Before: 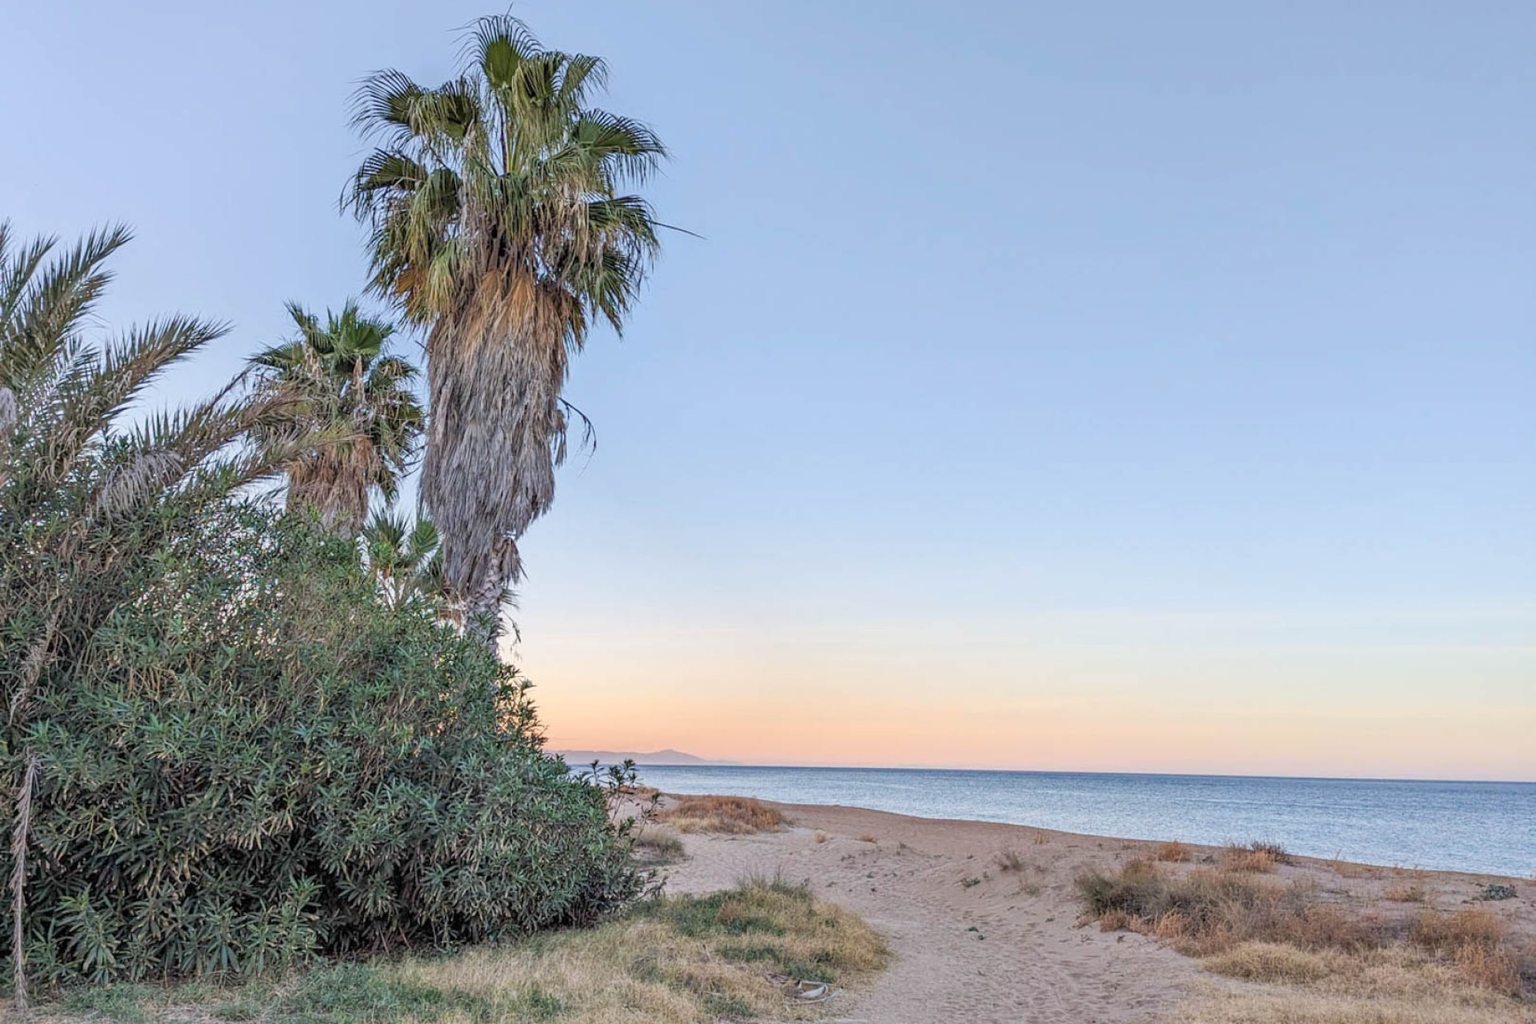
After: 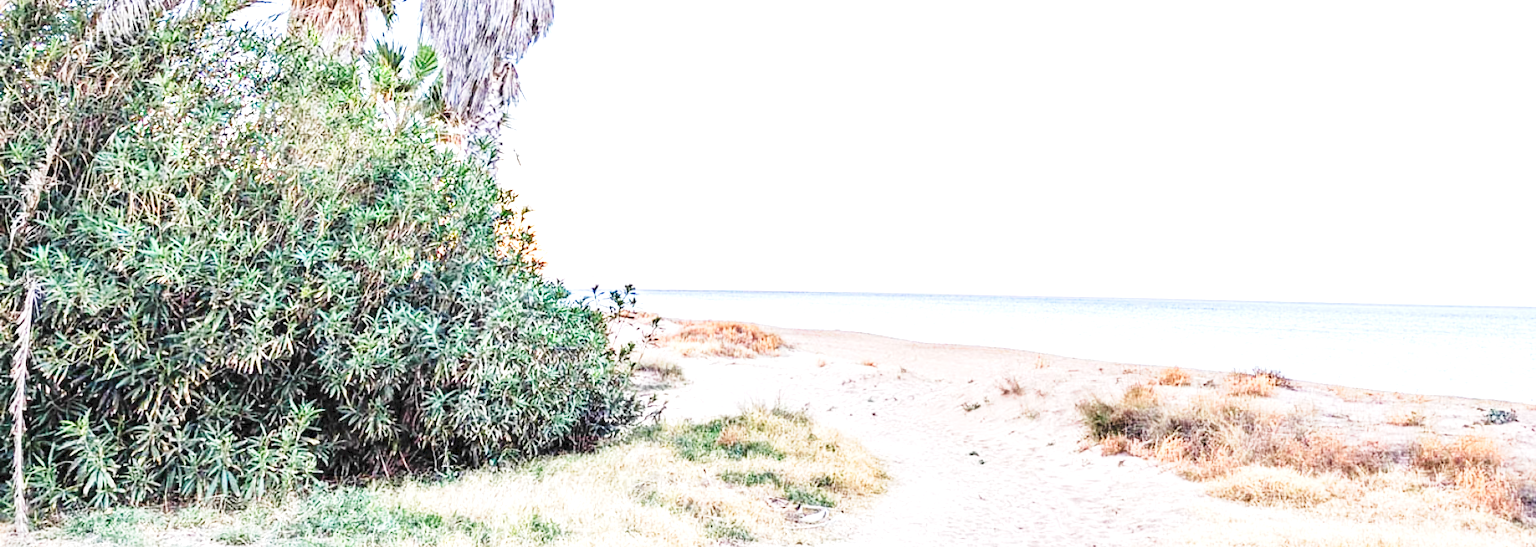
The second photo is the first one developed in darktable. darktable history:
tone curve: curves: ch0 [(0, 0) (0.003, 0.06) (0.011, 0.059) (0.025, 0.065) (0.044, 0.076) (0.069, 0.088) (0.1, 0.102) (0.136, 0.116) (0.177, 0.137) (0.224, 0.169) (0.277, 0.214) (0.335, 0.271) (0.399, 0.356) (0.468, 0.459) (0.543, 0.579) (0.623, 0.705) (0.709, 0.823) (0.801, 0.918) (0.898, 0.963) (1, 1)], preserve colors none
color balance rgb: perceptual saturation grading › global saturation 25.269%, perceptual saturation grading › highlights -50.576%, perceptual saturation grading › shadows 30.137%, global vibrance 9.272%
crop and rotate: top 46.556%, right 0.049%
exposure: black level correction 0.001, exposure 1.643 EV, compensate exposure bias true, compensate highlight preservation false
